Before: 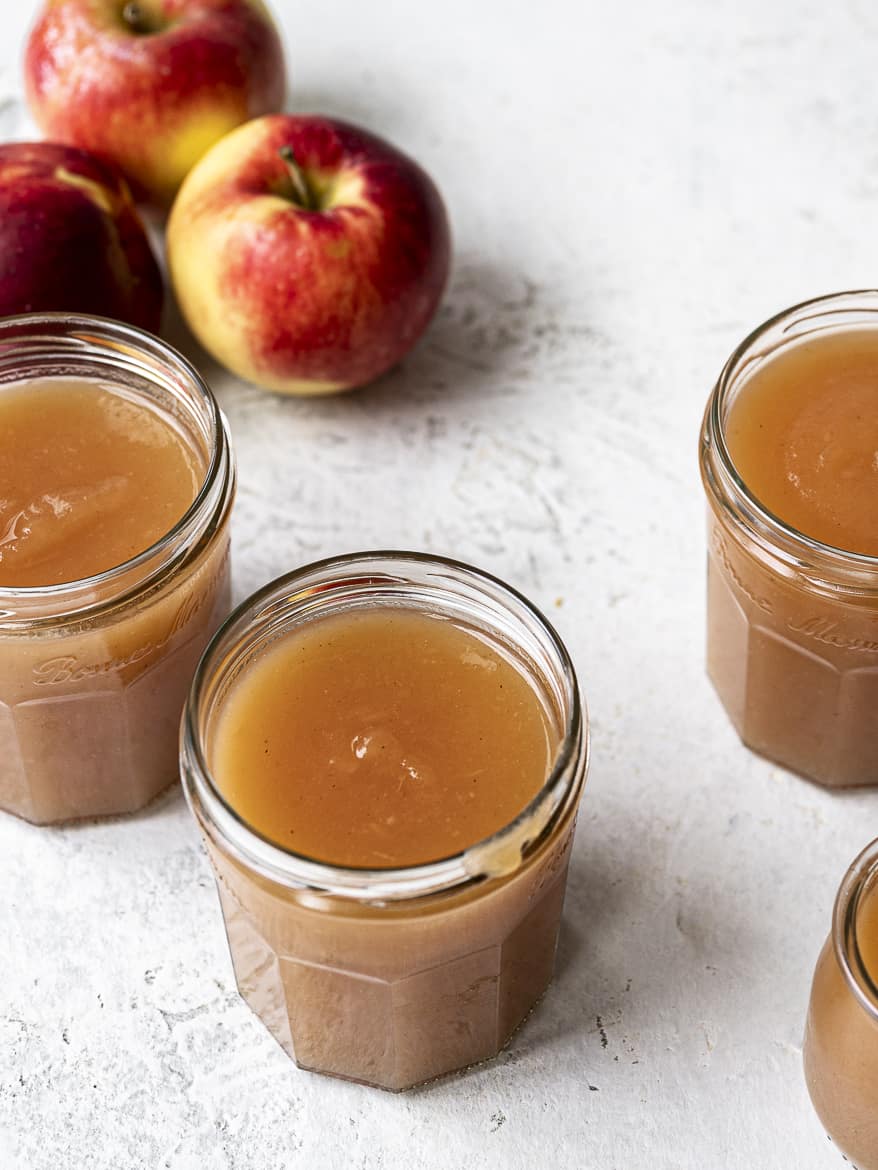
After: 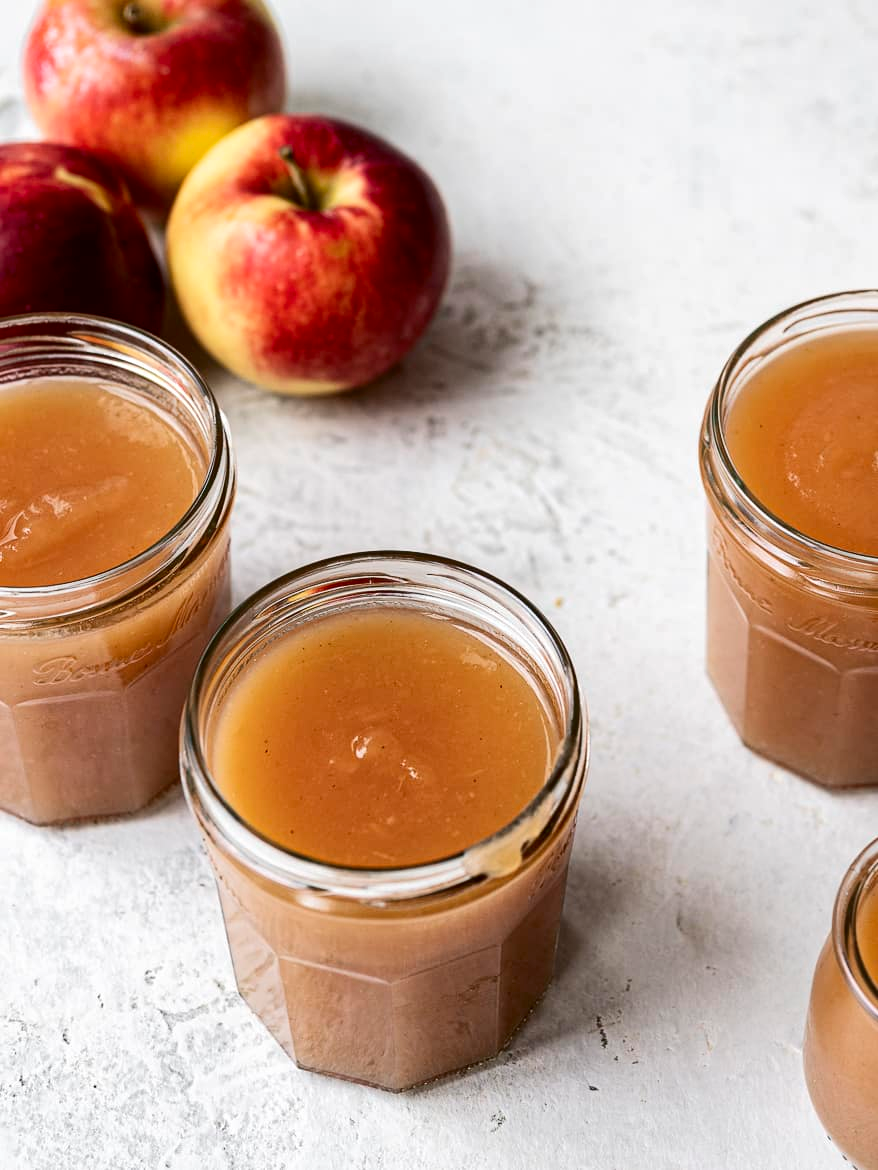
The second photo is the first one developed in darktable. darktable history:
tone equalizer: edges refinement/feathering 500, mask exposure compensation -1.57 EV, preserve details no
tone curve: curves: ch0 [(0, 0) (0.003, 0.002) (0.011, 0.009) (0.025, 0.019) (0.044, 0.031) (0.069, 0.044) (0.1, 0.061) (0.136, 0.087) (0.177, 0.127) (0.224, 0.172) (0.277, 0.226) (0.335, 0.295) (0.399, 0.367) (0.468, 0.445) (0.543, 0.536) (0.623, 0.626) (0.709, 0.717) (0.801, 0.806) (0.898, 0.889) (1, 1)], color space Lab, independent channels, preserve colors none
